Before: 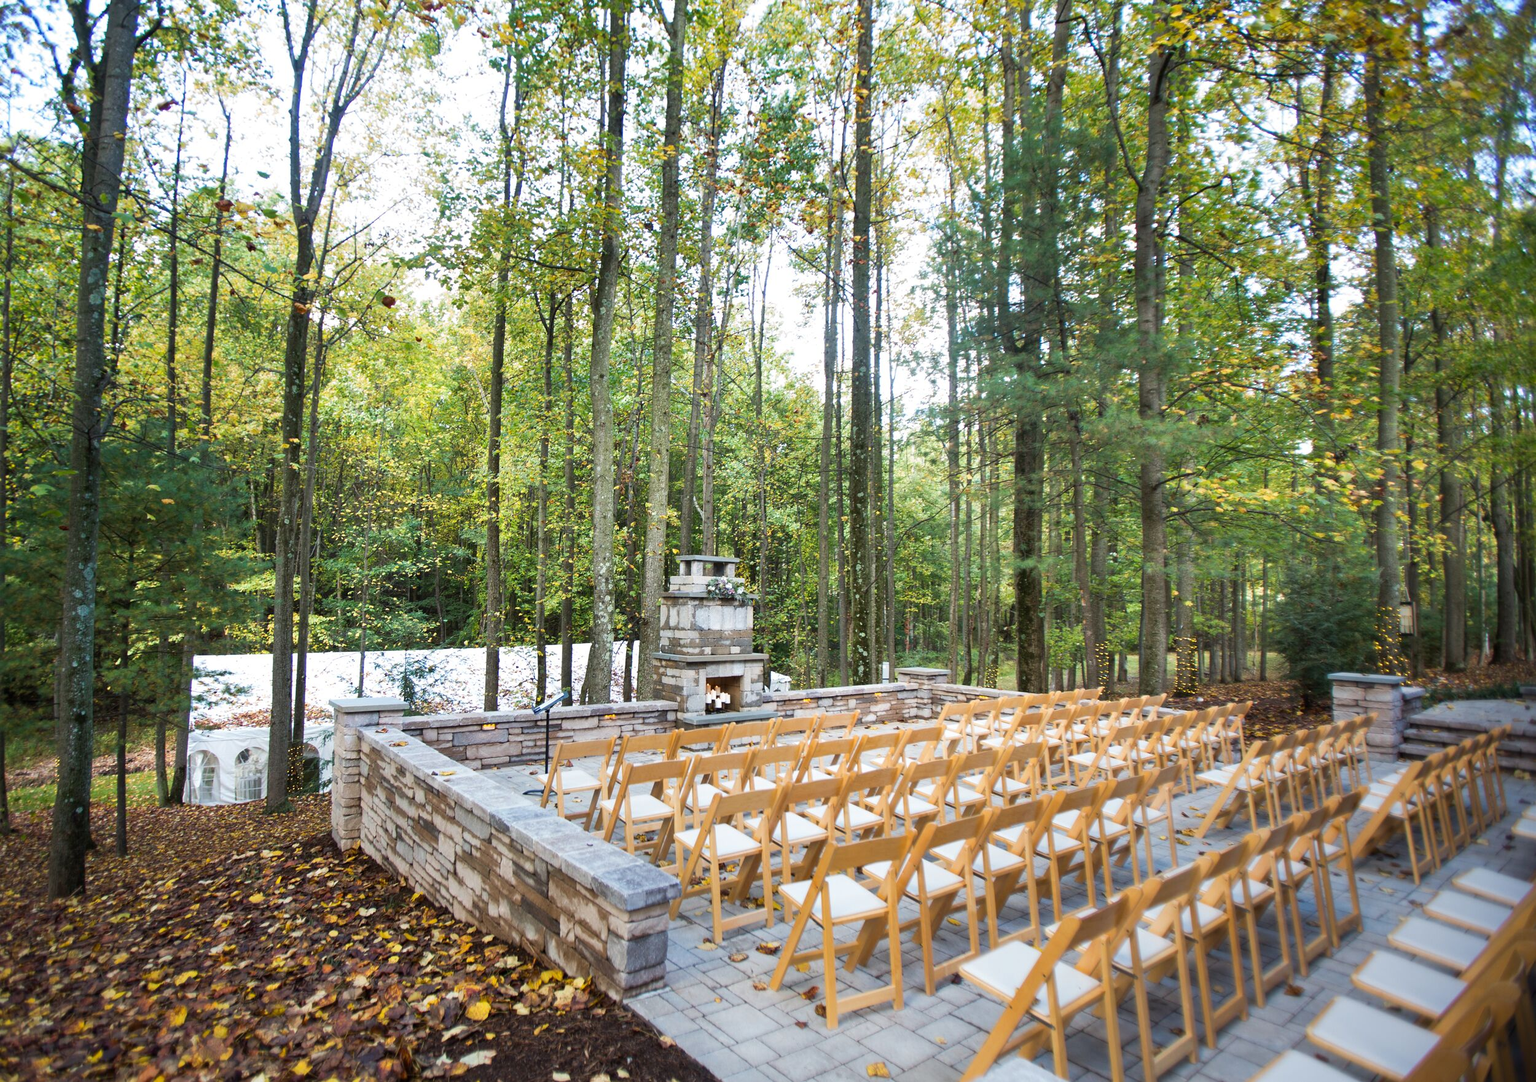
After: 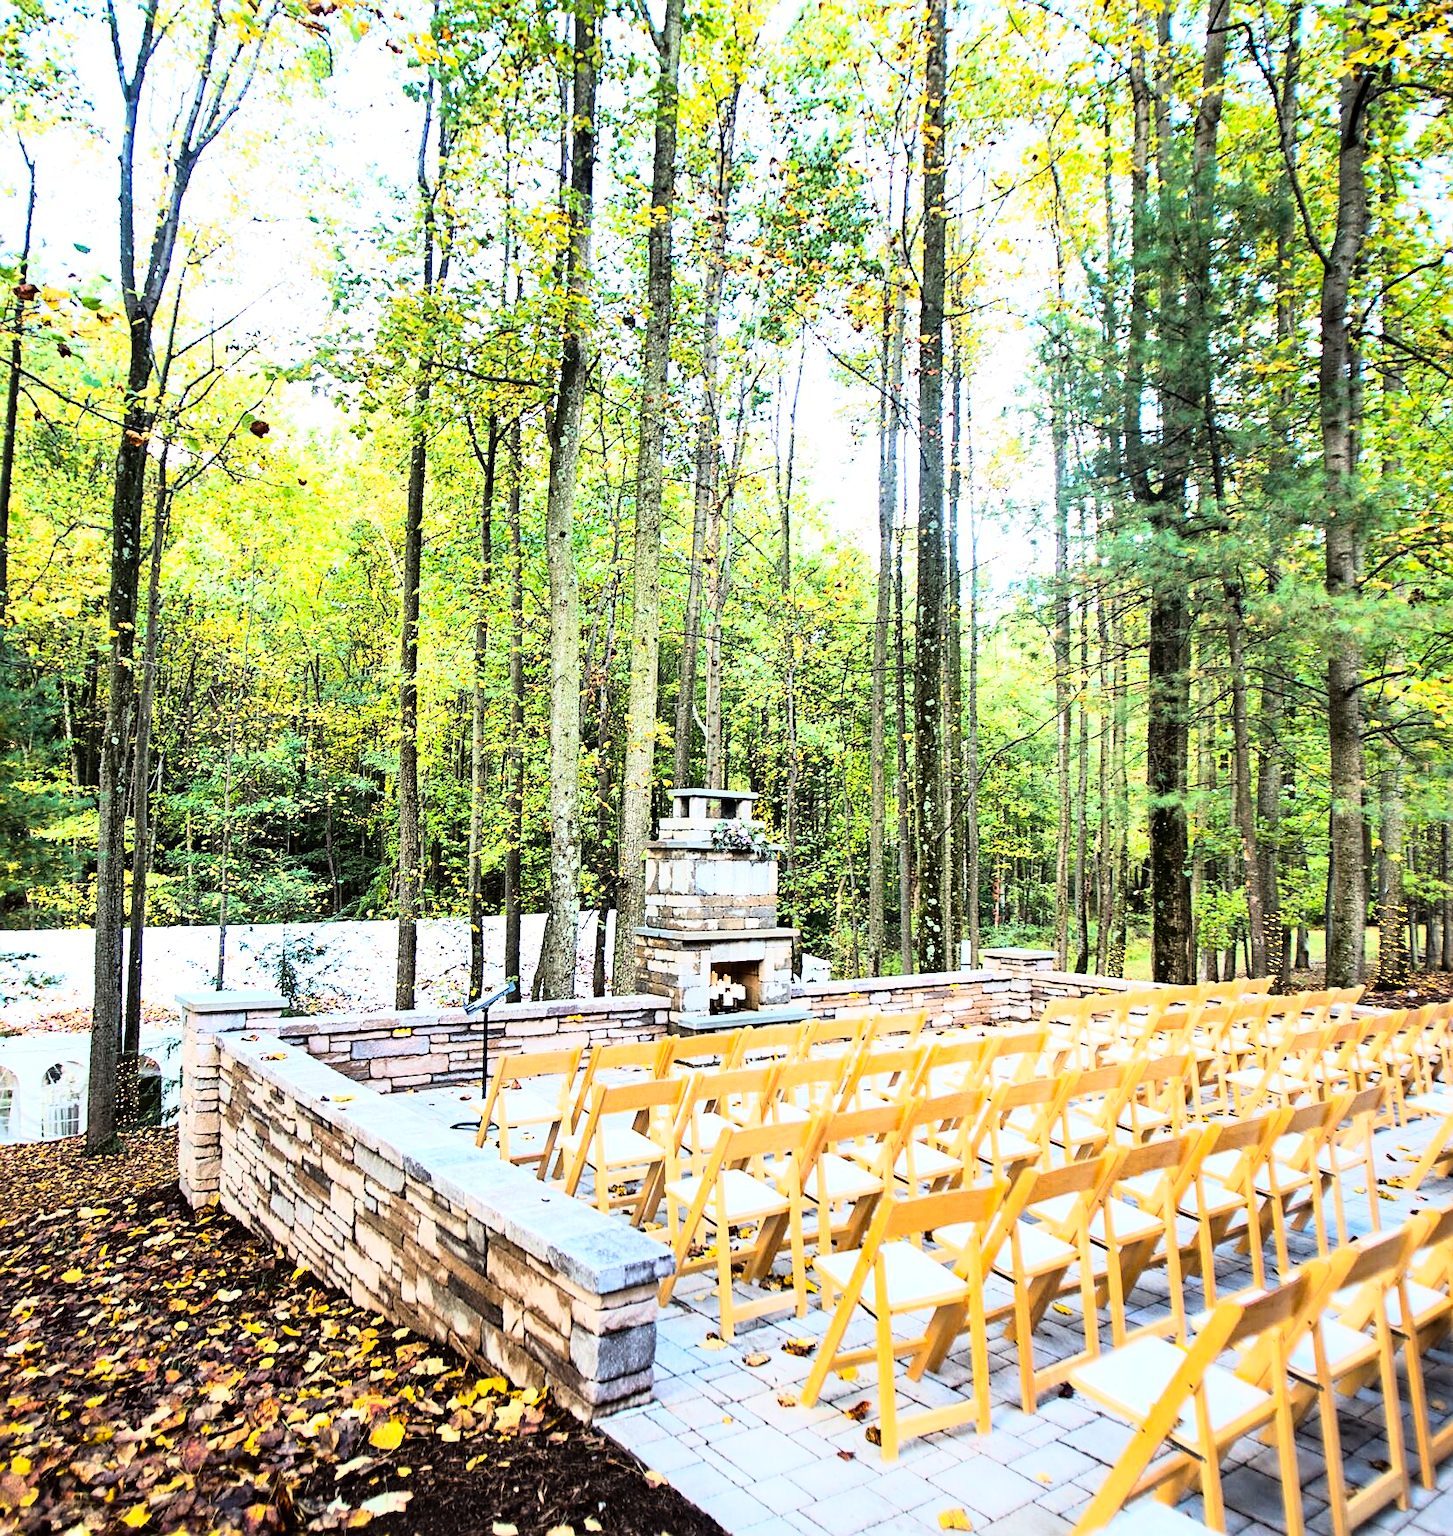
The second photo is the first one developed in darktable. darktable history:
sharpen: on, module defaults
crop and rotate: left 13.409%, right 19.924%
contrast brightness saturation: saturation 0.13
rgb curve: curves: ch0 [(0, 0) (0.21, 0.15) (0.24, 0.21) (0.5, 0.75) (0.75, 0.96) (0.89, 0.99) (1, 1)]; ch1 [(0, 0.02) (0.21, 0.13) (0.25, 0.2) (0.5, 0.67) (0.75, 0.9) (0.89, 0.97) (1, 1)]; ch2 [(0, 0.02) (0.21, 0.13) (0.25, 0.2) (0.5, 0.67) (0.75, 0.9) (0.89, 0.97) (1, 1)], compensate middle gray true
haze removal: compatibility mode true, adaptive false
